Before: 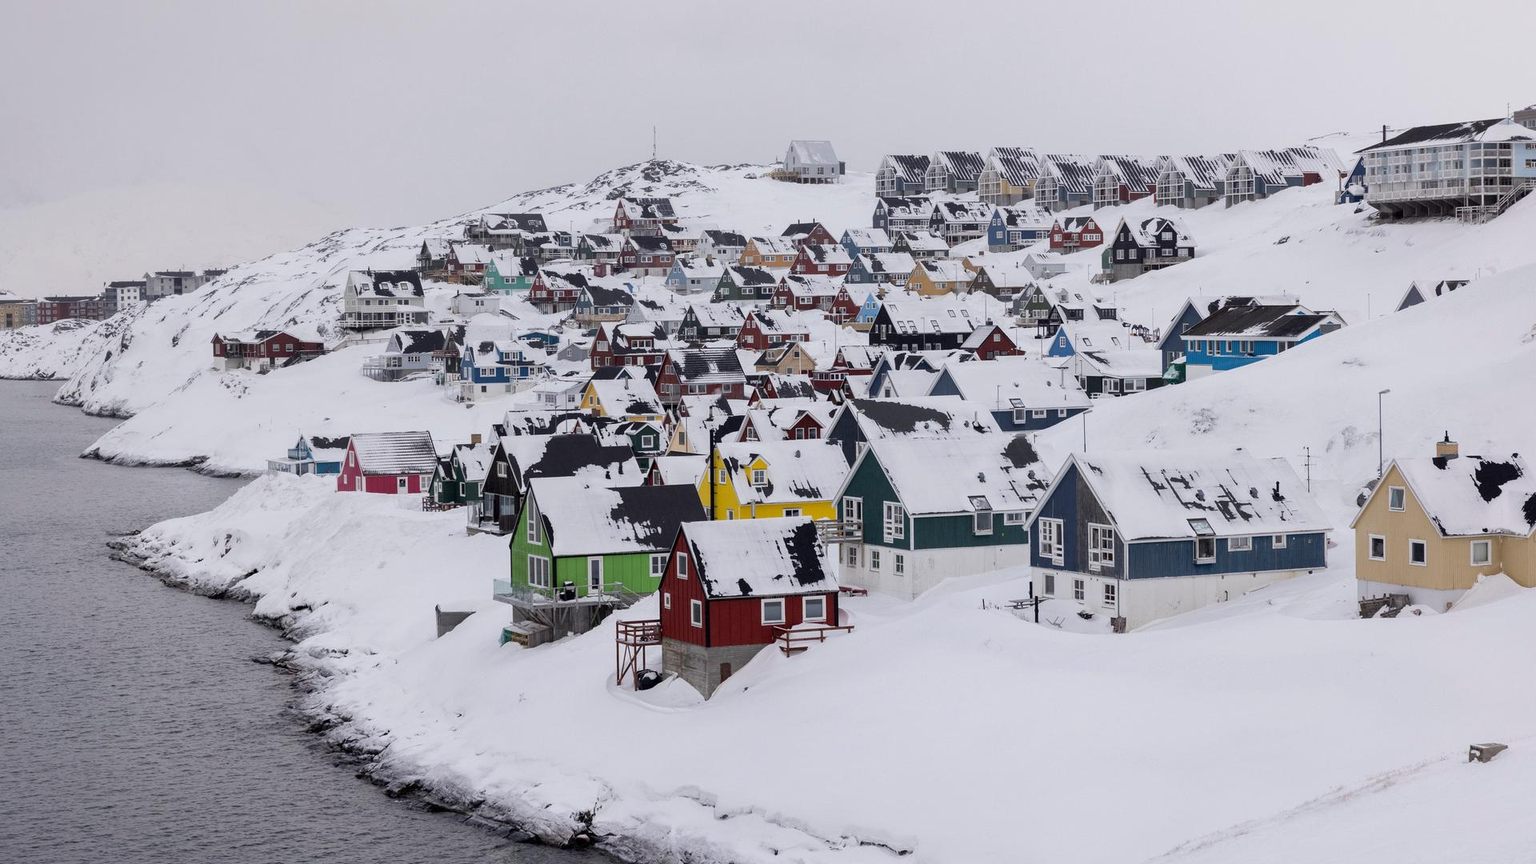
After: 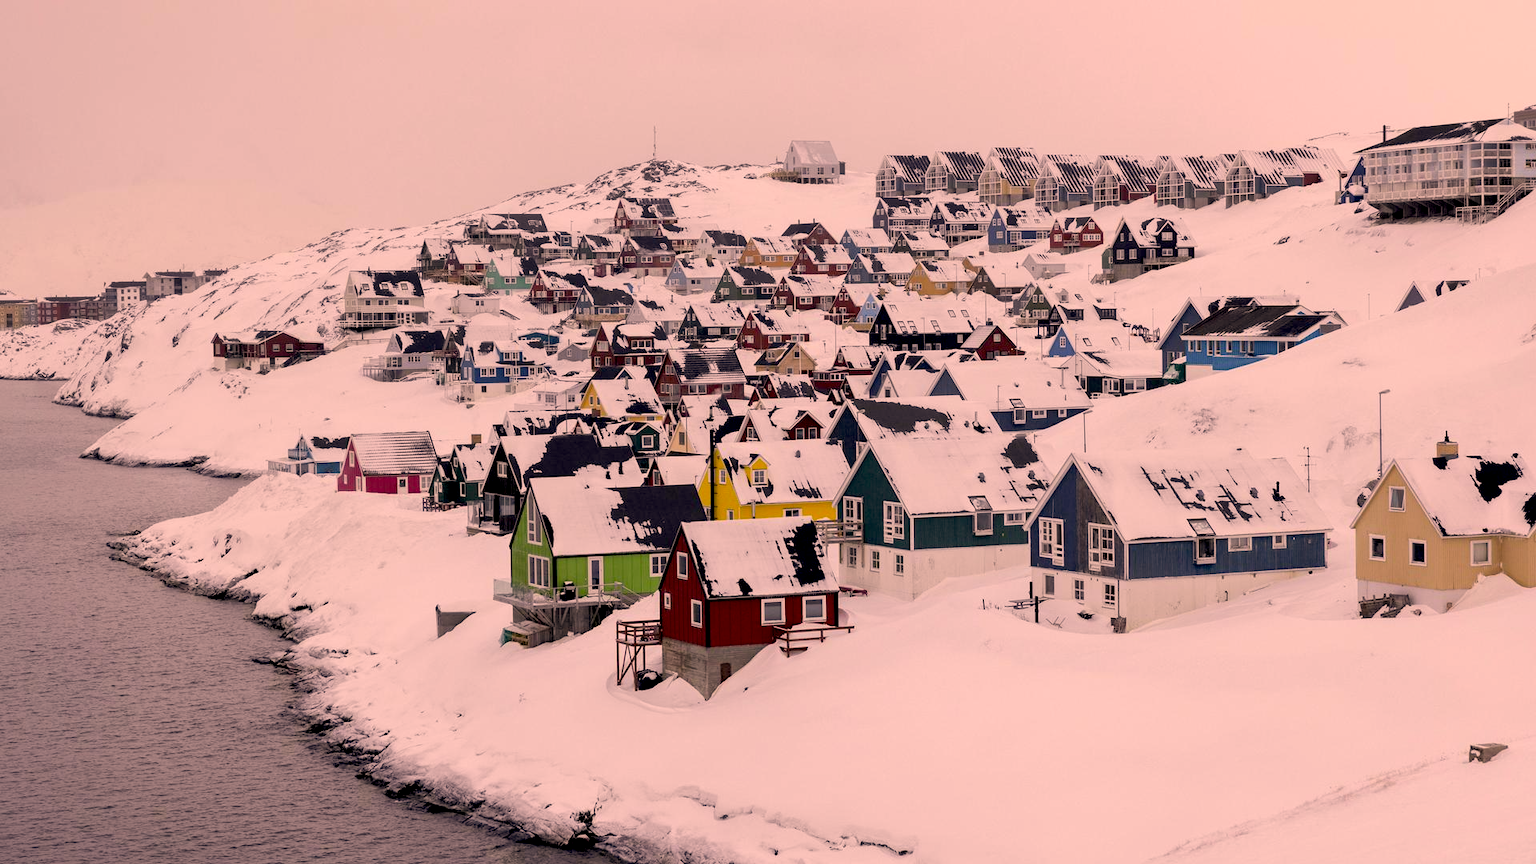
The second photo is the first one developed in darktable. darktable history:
color correction: highlights a* 21.88, highlights b* 22.25
exposure: black level correction 0.012, compensate highlight preservation false
